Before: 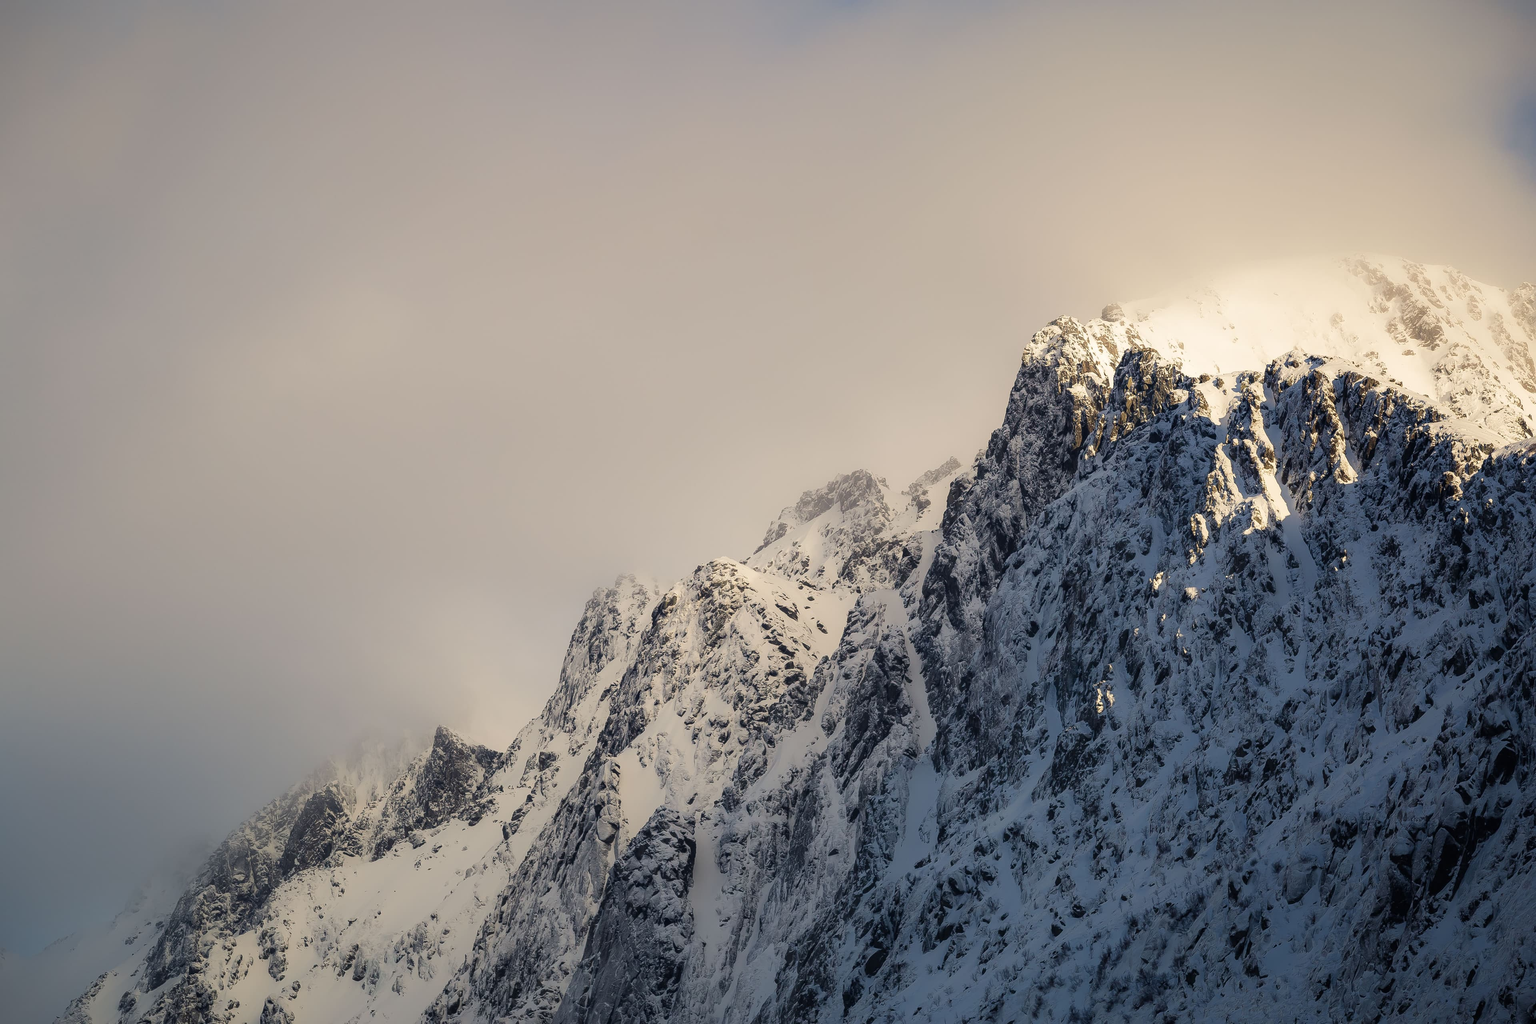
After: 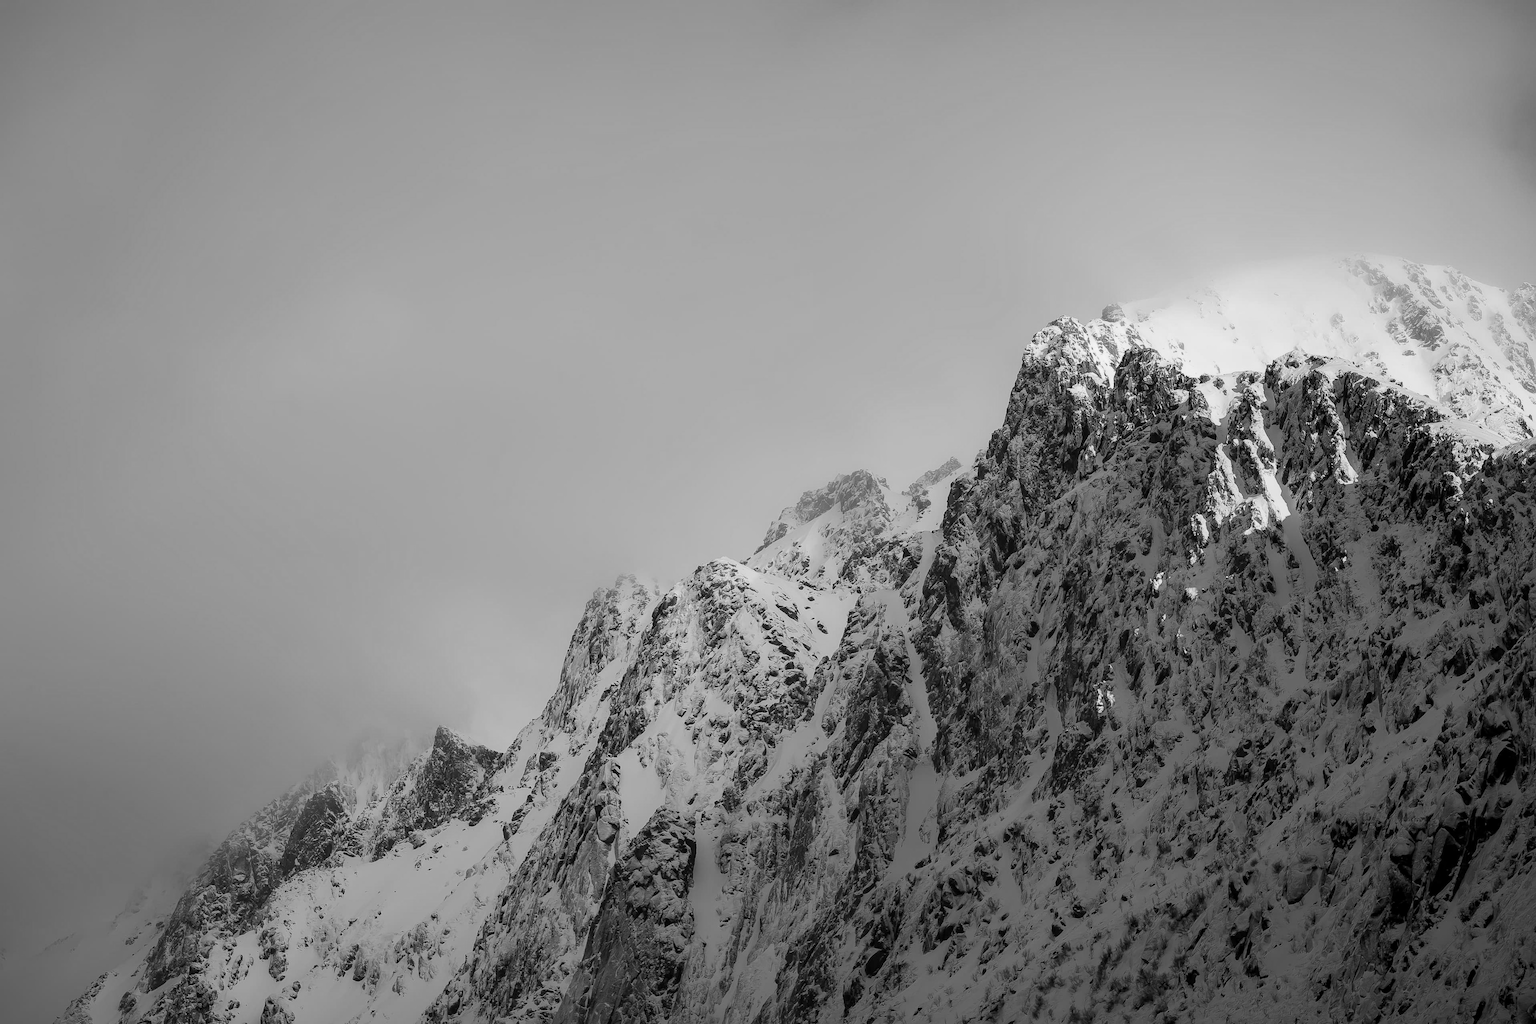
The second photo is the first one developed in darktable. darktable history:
local contrast: mode bilateral grid, contrast 20, coarseness 50, detail 120%, midtone range 0.2
color calibration: output gray [0.21, 0.42, 0.37, 0], gray › normalize channels true, illuminant same as pipeline (D50), adaptation XYZ, x 0.346, y 0.359, gamut compression 0
